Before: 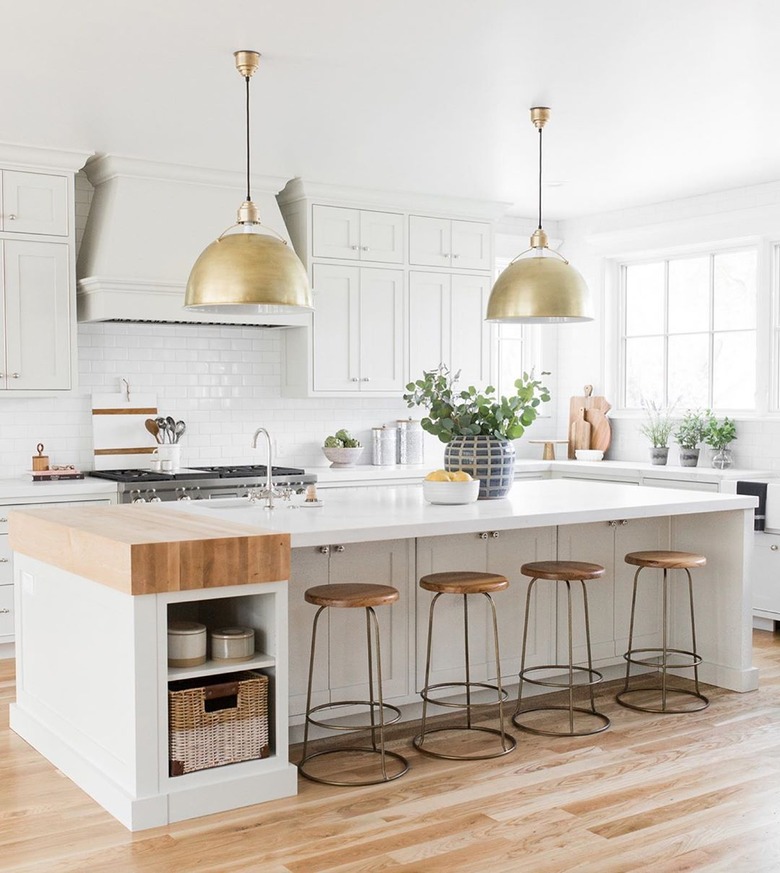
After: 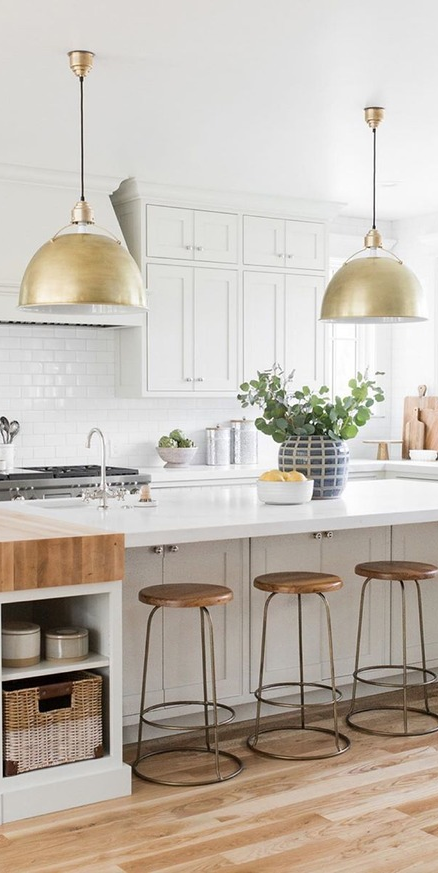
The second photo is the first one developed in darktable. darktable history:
crop: left 21.398%, right 22.447%
color zones: curves: ch0 [(0.068, 0.464) (0.25, 0.5) (0.48, 0.508) (0.75, 0.536) (0.886, 0.476) (0.967, 0.456)]; ch1 [(0.066, 0.456) (0.25, 0.5) (0.616, 0.508) (0.746, 0.56) (0.934, 0.444)]
